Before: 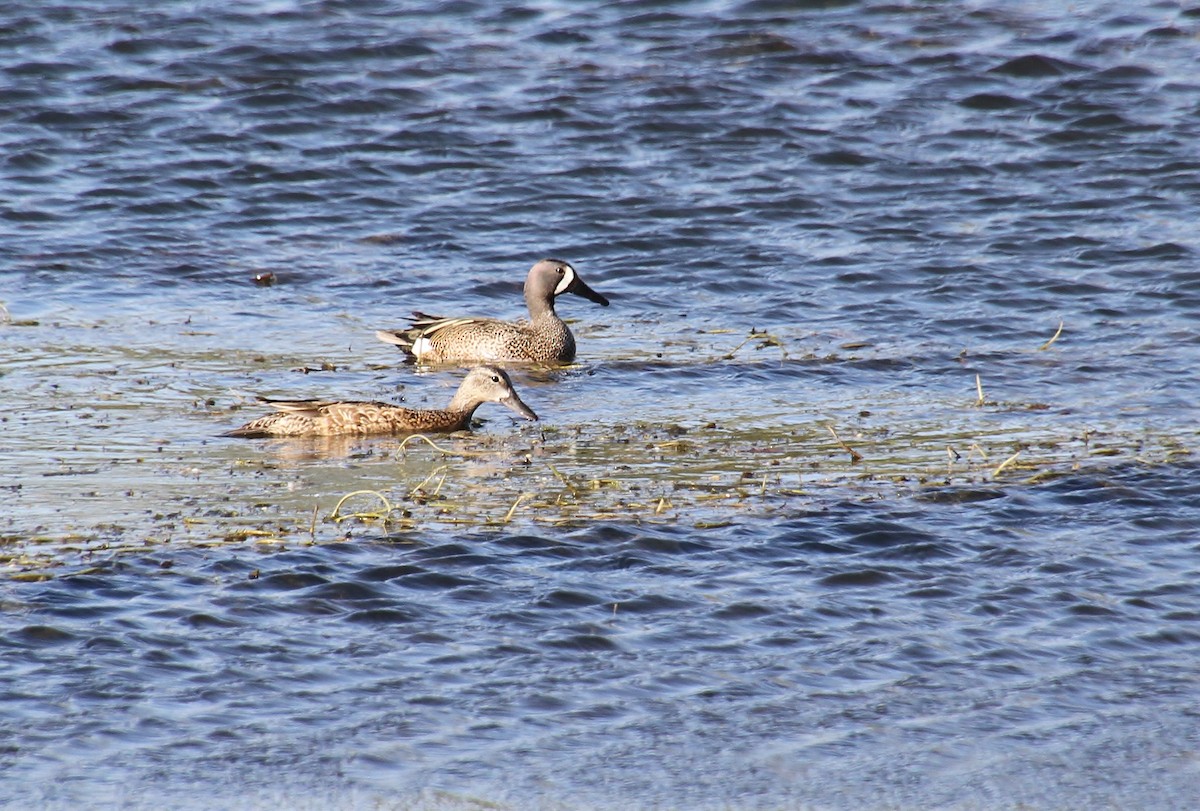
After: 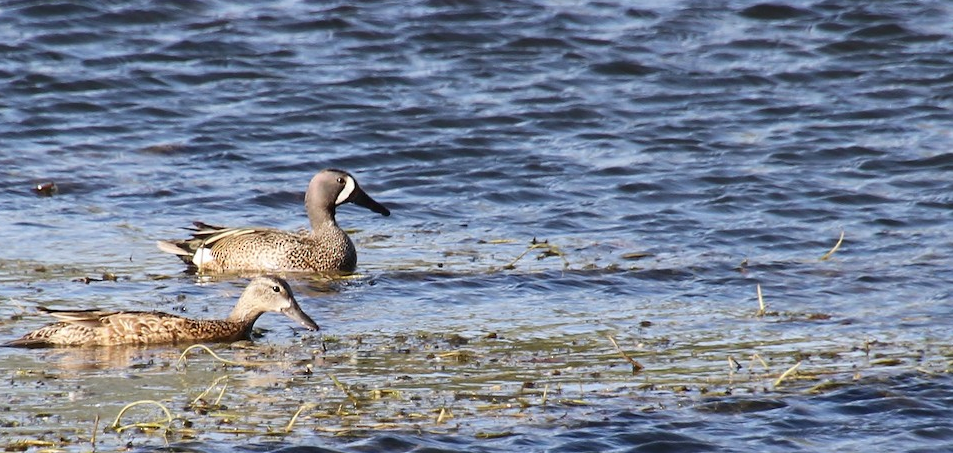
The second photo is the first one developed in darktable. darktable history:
contrast brightness saturation: contrast 0.033, brightness -0.043
crop: left 18.311%, top 11.1%, right 2.259%, bottom 32.931%
